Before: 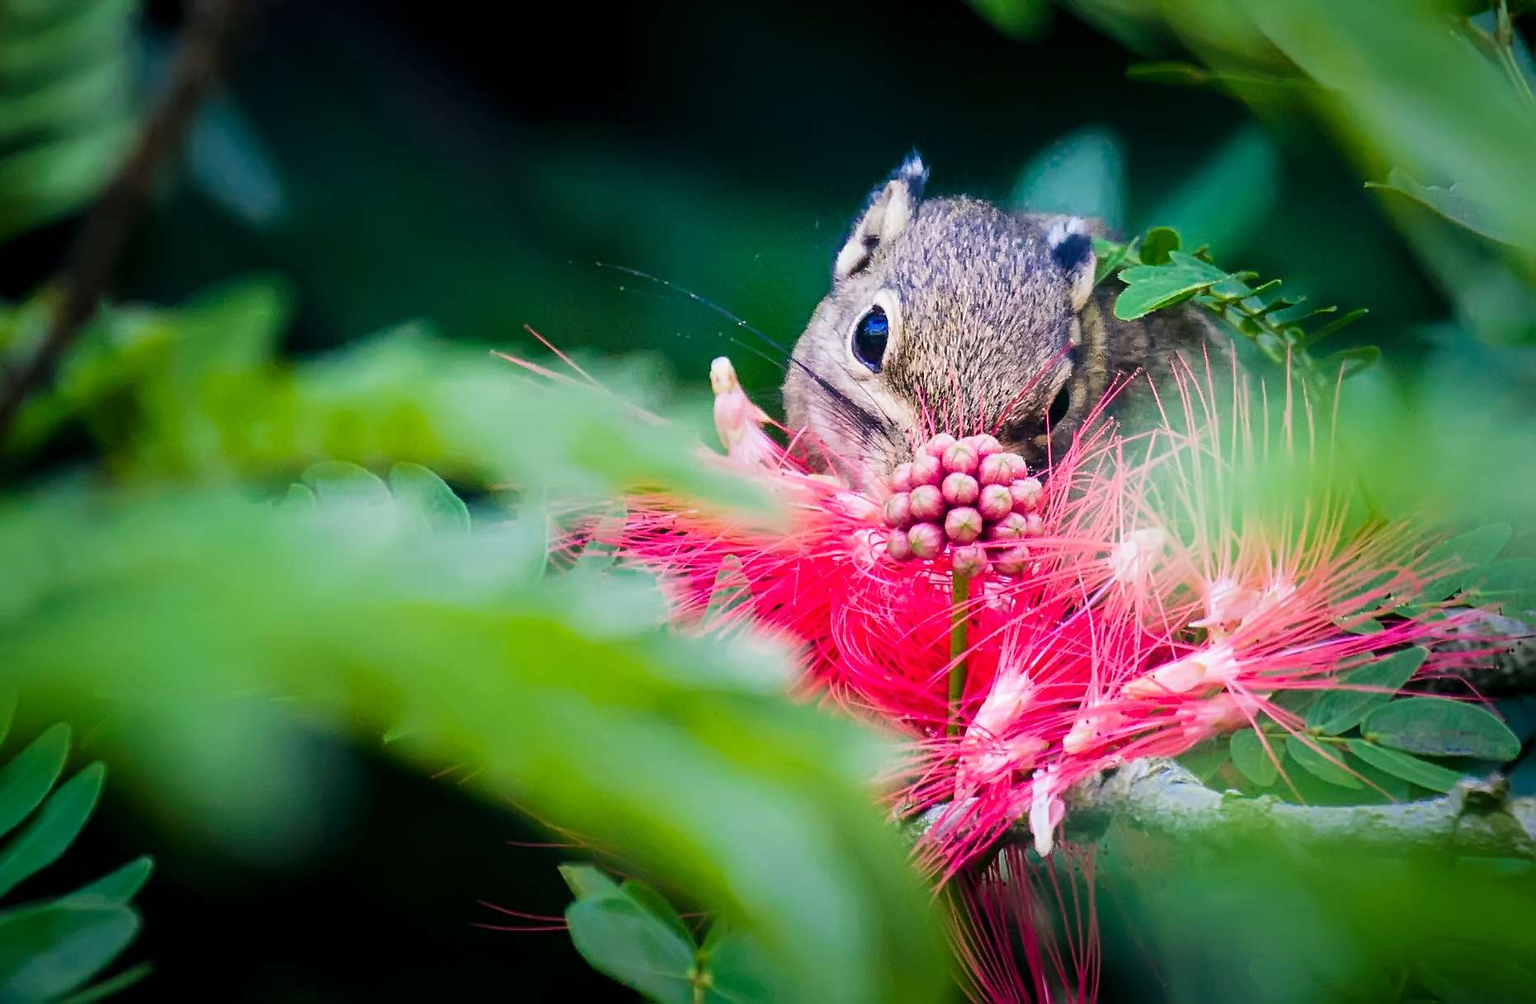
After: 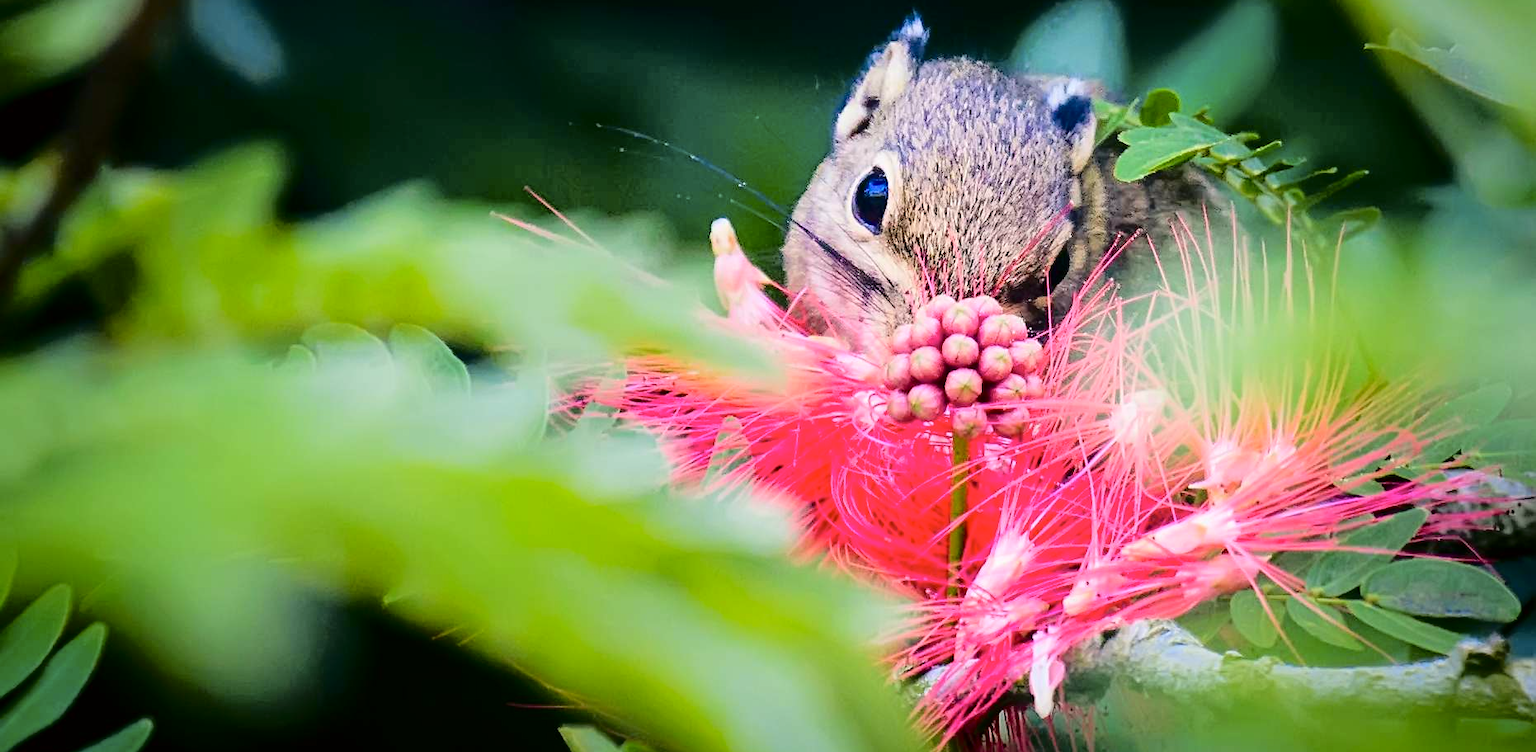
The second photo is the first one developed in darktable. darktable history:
tone curve: curves: ch0 [(0, 0) (0.058, 0.039) (0.168, 0.123) (0.282, 0.327) (0.45, 0.534) (0.676, 0.751) (0.89, 0.919) (1, 1)]; ch1 [(0, 0) (0.094, 0.081) (0.285, 0.299) (0.385, 0.403) (0.447, 0.455) (0.495, 0.496) (0.544, 0.552) (0.589, 0.612) (0.722, 0.728) (1, 1)]; ch2 [(0, 0) (0.257, 0.217) (0.43, 0.421) (0.498, 0.507) (0.531, 0.544) (0.56, 0.579) (0.625, 0.66) (1, 1)], color space Lab, independent channels, preserve colors none
crop: top 13.819%, bottom 11.169%
